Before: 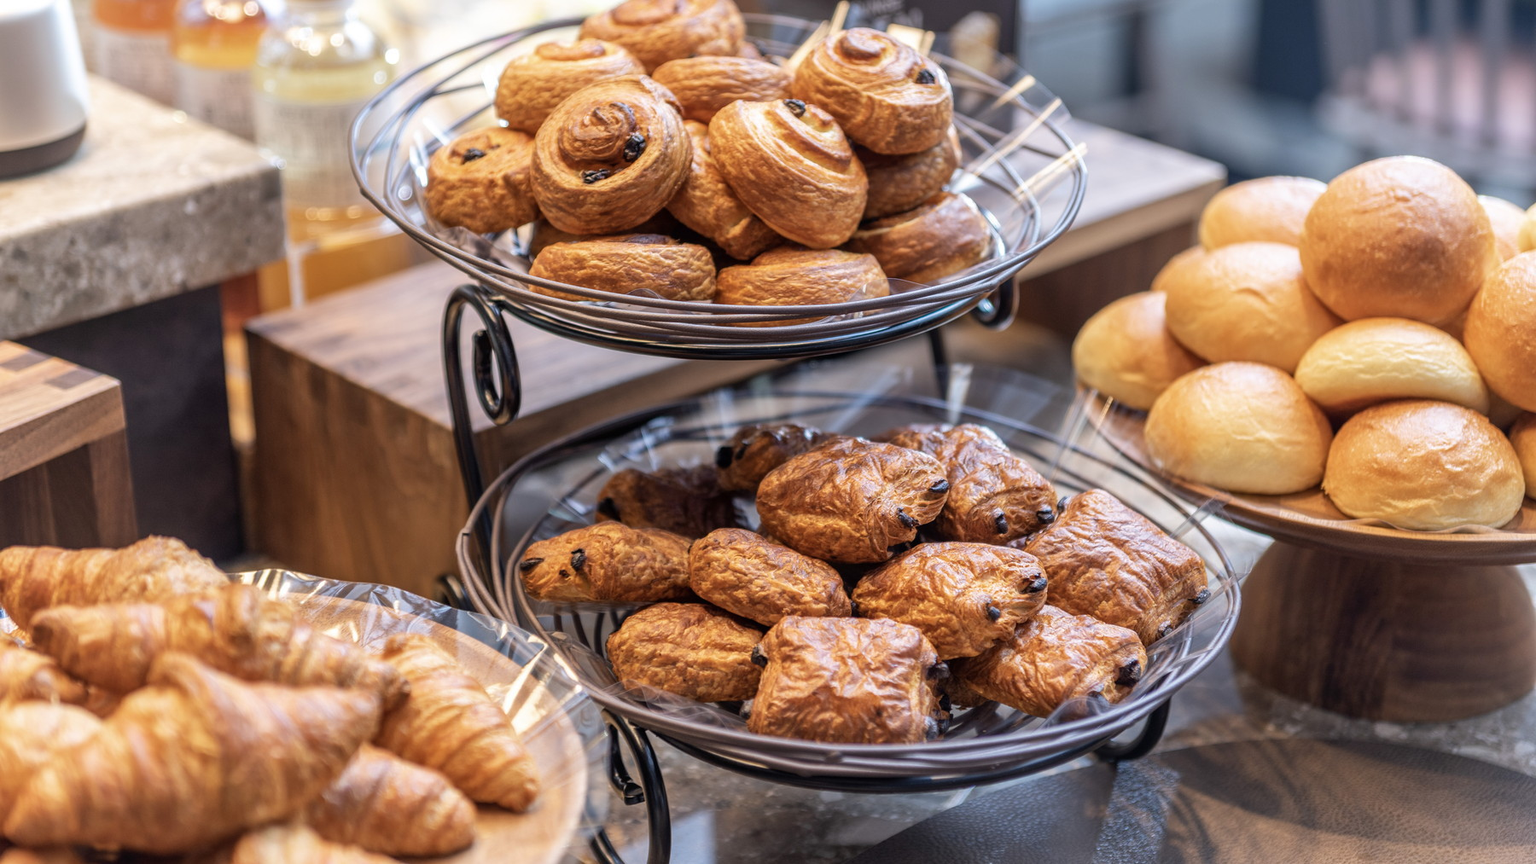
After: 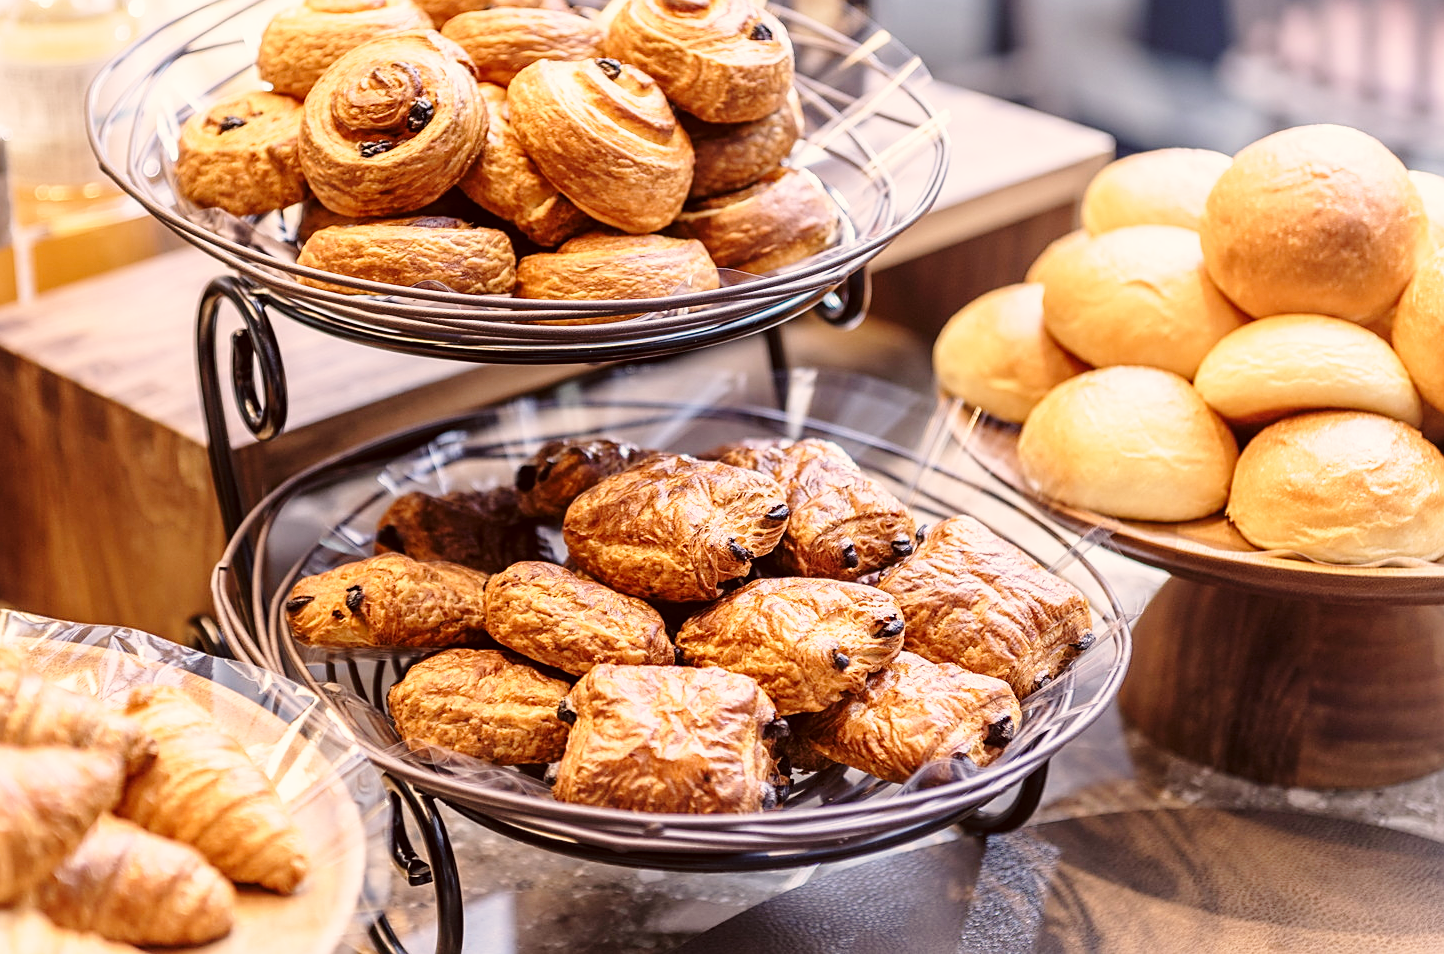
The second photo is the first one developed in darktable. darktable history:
base curve: curves: ch0 [(0, 0) (0.028, 0.03) (0.121, 0.232) (0.46, 0.748) (0.859, 0.968) (1, 1)], preserve colors none
exposure: compensate highlight preservation false
sharpen: on, module defaults
crop and rotate: left 17.956%, top 5.764%, right 1.807%
color correction: highlights a* 6.13, highlights b* 8.03, shadows a* 6.17, shadows b* 7.19, saturation 0.927
